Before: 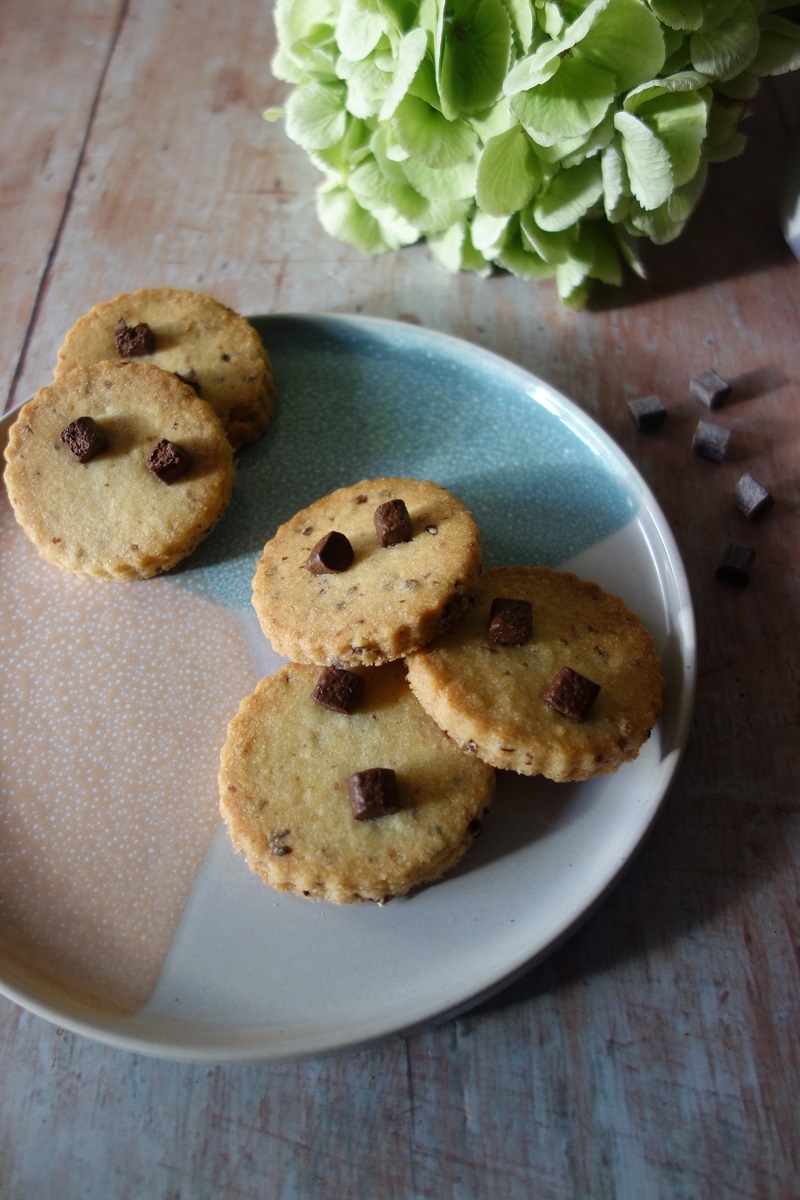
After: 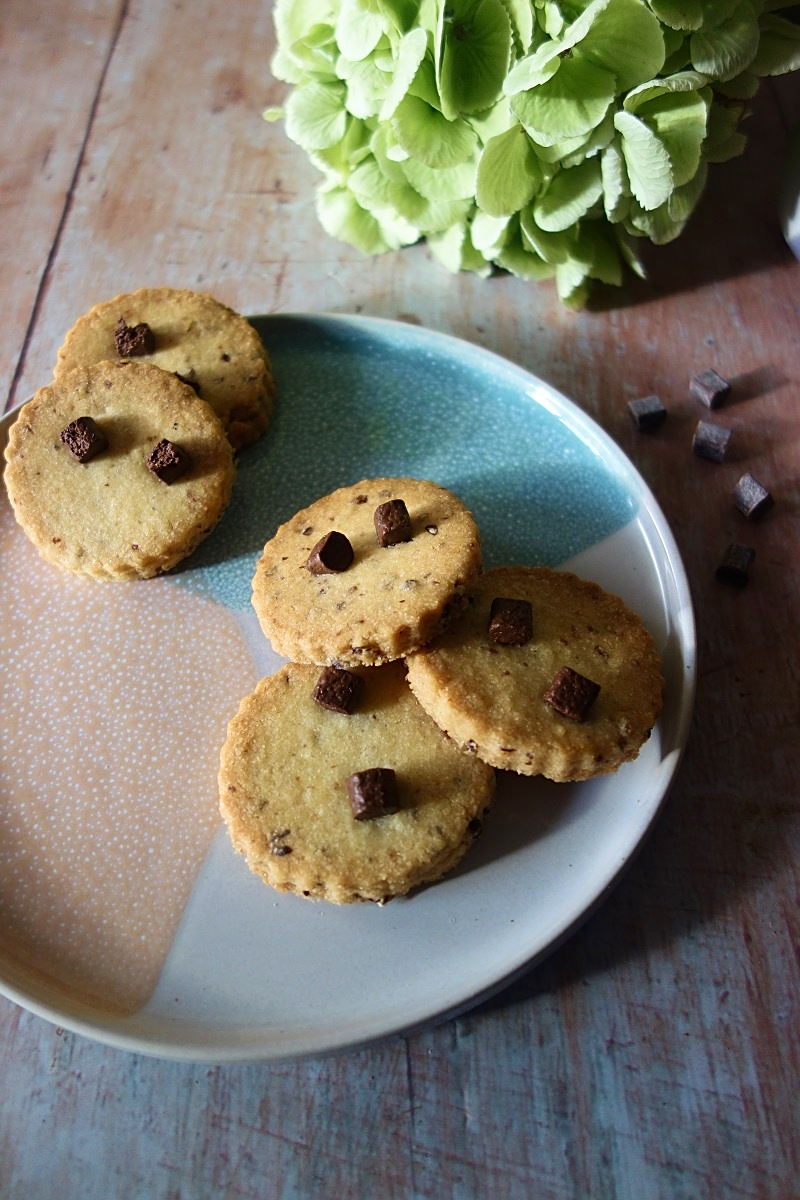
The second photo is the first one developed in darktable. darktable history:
contrast brightness saturation: contrast 0.15, brightness 0.05
velvia: strength 27%
sharpen: on, module defaults
